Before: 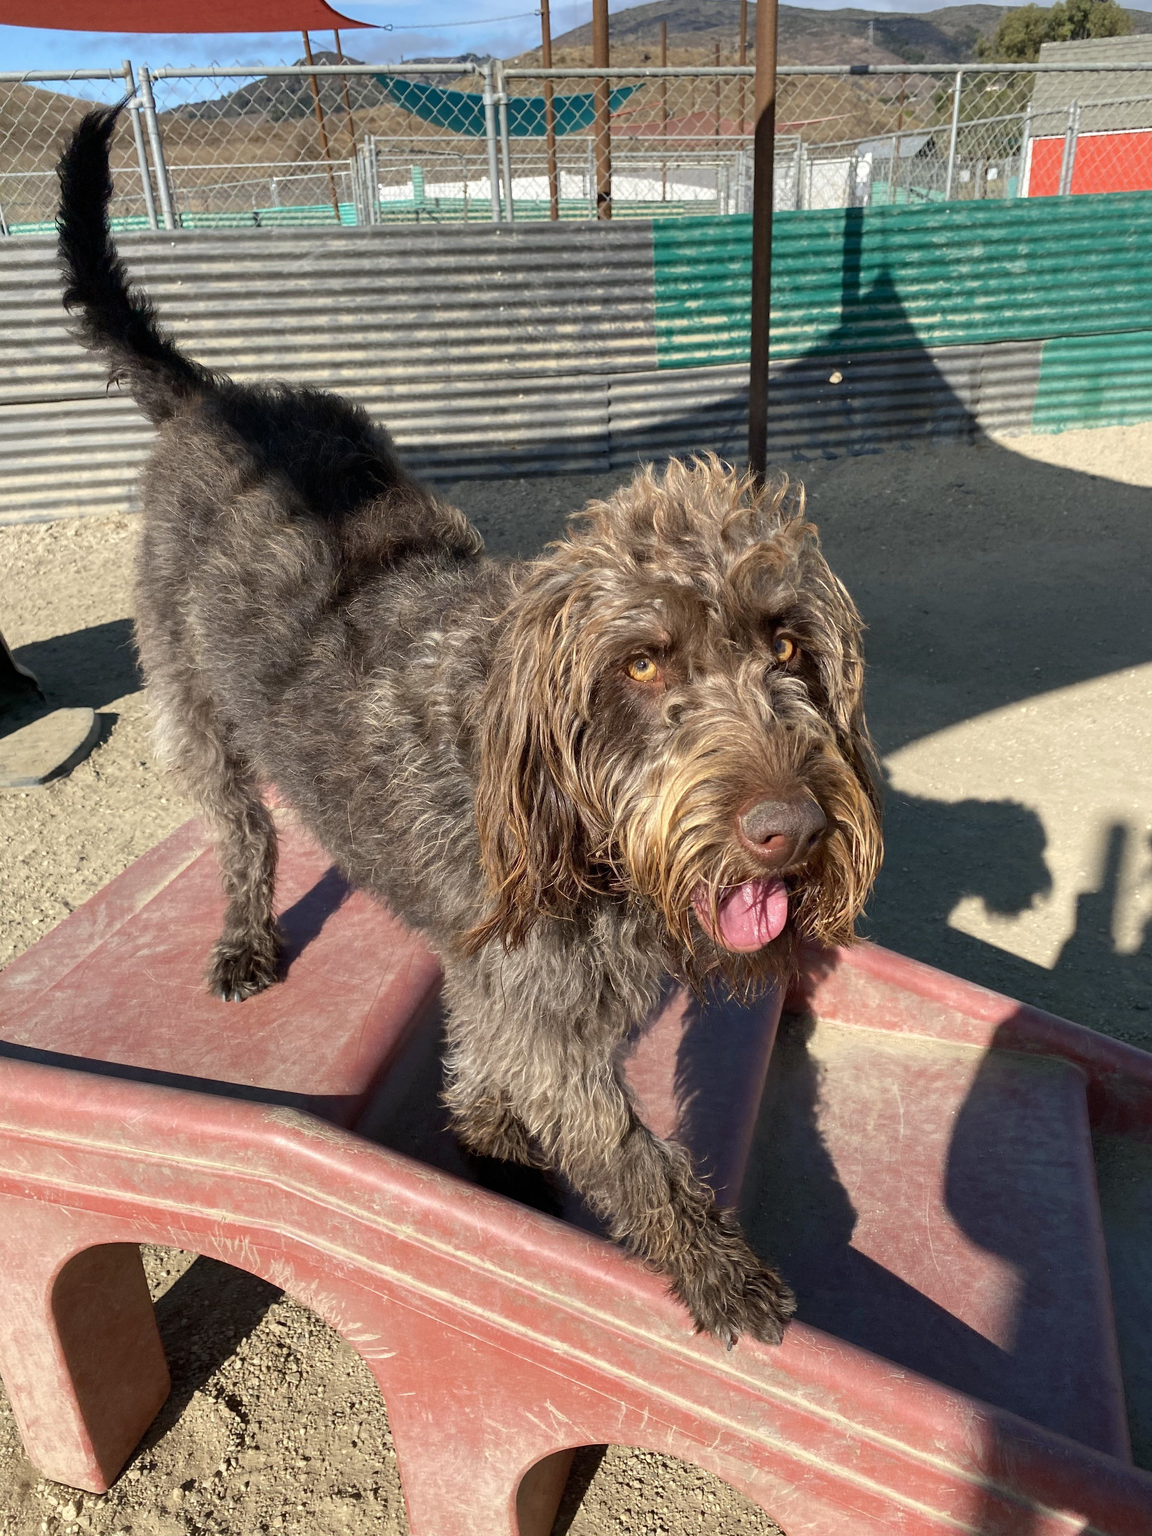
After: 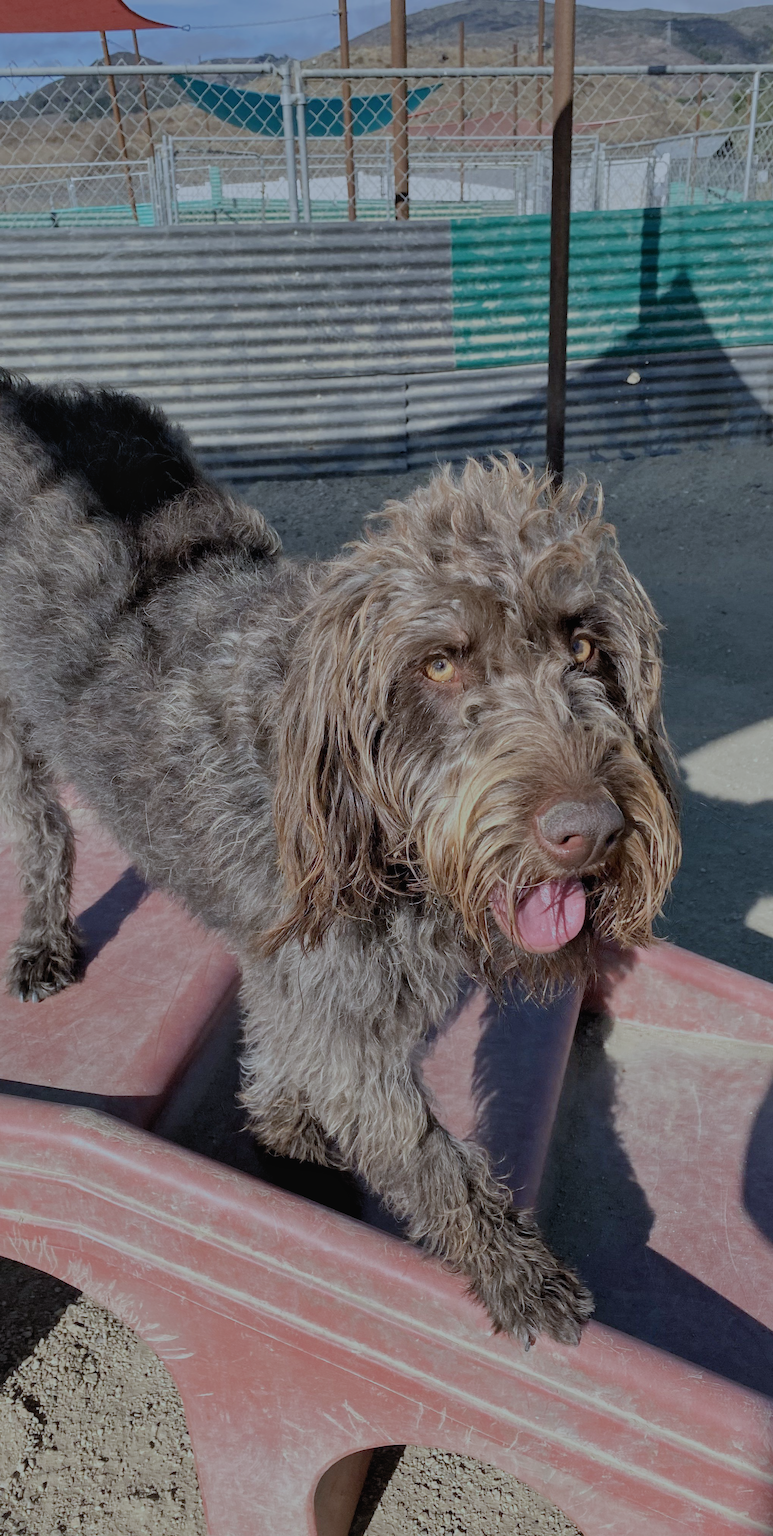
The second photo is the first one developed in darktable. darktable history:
crop and rotate: left 17.606%, right 15.214%
color calibration: gray › normalize channels true, x 0.38, y 0.389, temperature 4075.7 K, gamut compression 0.028
filmic rgb: black relative exposure -7.02 EV, white relative exposure 5.96 EV, target black luminance 0%, hardness 2.74, latitude 61.16%, contrast 0.698, highlights saturation mix 11.47%, shadows ↔ highlights balance -0.049%
local contrast: mode bilateral grid, contrast 21, coarseness 50, detail 119%, midtone range 0.2
contrast brightness saturation: contrast -0.08, brightness -0.041, saturation -0.109
tone equalizer: edges refinement/feathering 500, mask exposure compensation -1.57 EV, preserve details no
